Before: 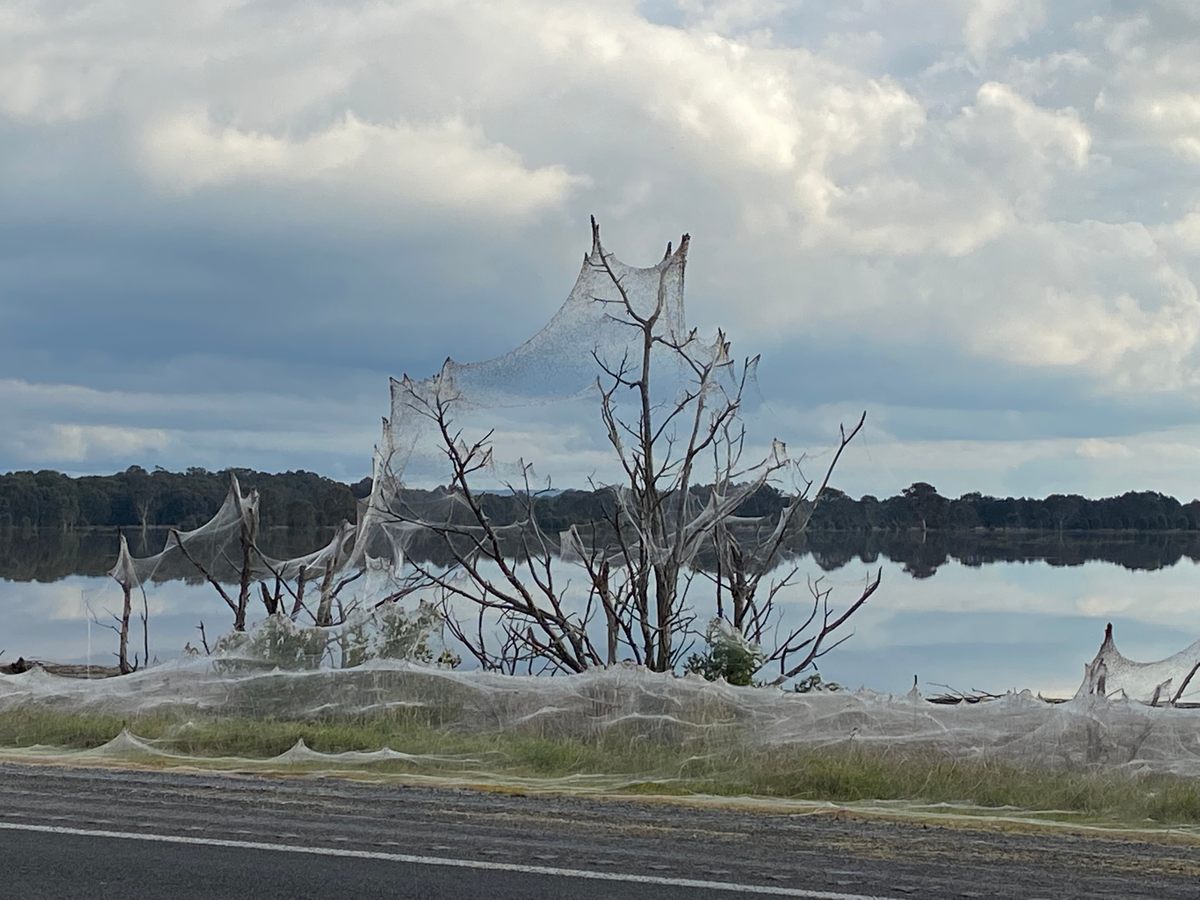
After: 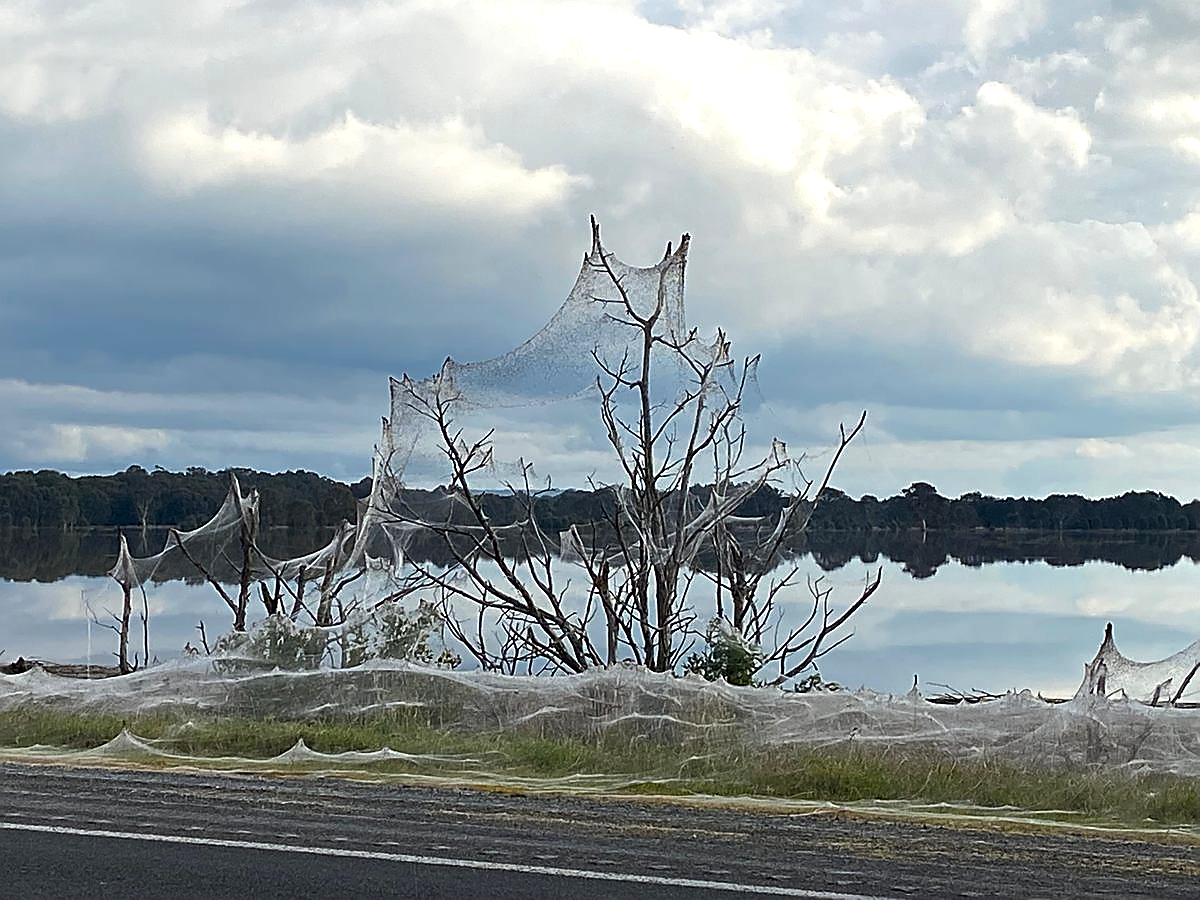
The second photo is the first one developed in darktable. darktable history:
sharpen: radius 1.411, amount 1.25, threshold 0.788
color balance rgb: perceptual saturation grading › global saturation 20%, perceptual saturation grading › highlights -25.557%, perceptual saturation grading › shadows 24.892%, perceptual brilliance grading › highlights 13.973%, perceptual brilliance grading › shadows -19.404%
tone equalizer: edges refinement/feathering 500, mask exposure compensation -1.57 EV, preserve details no
